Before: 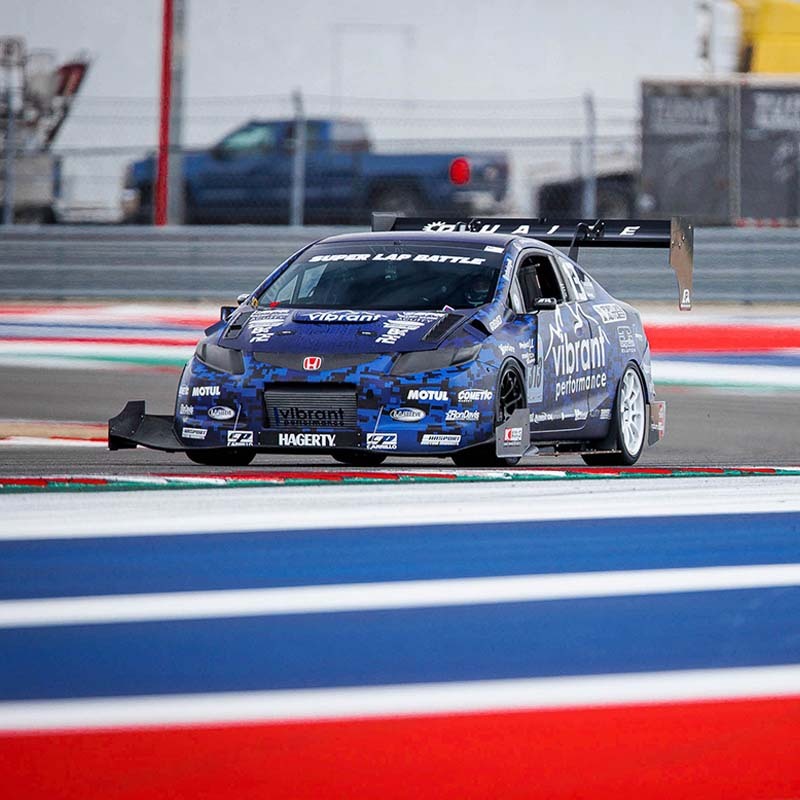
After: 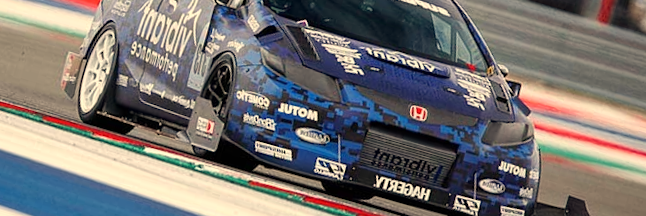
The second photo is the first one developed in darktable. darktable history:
white balance: red 1.123, blue 0.83
crop and rotate: angle 16.12°, top 30.835%, bottom 35.653%
